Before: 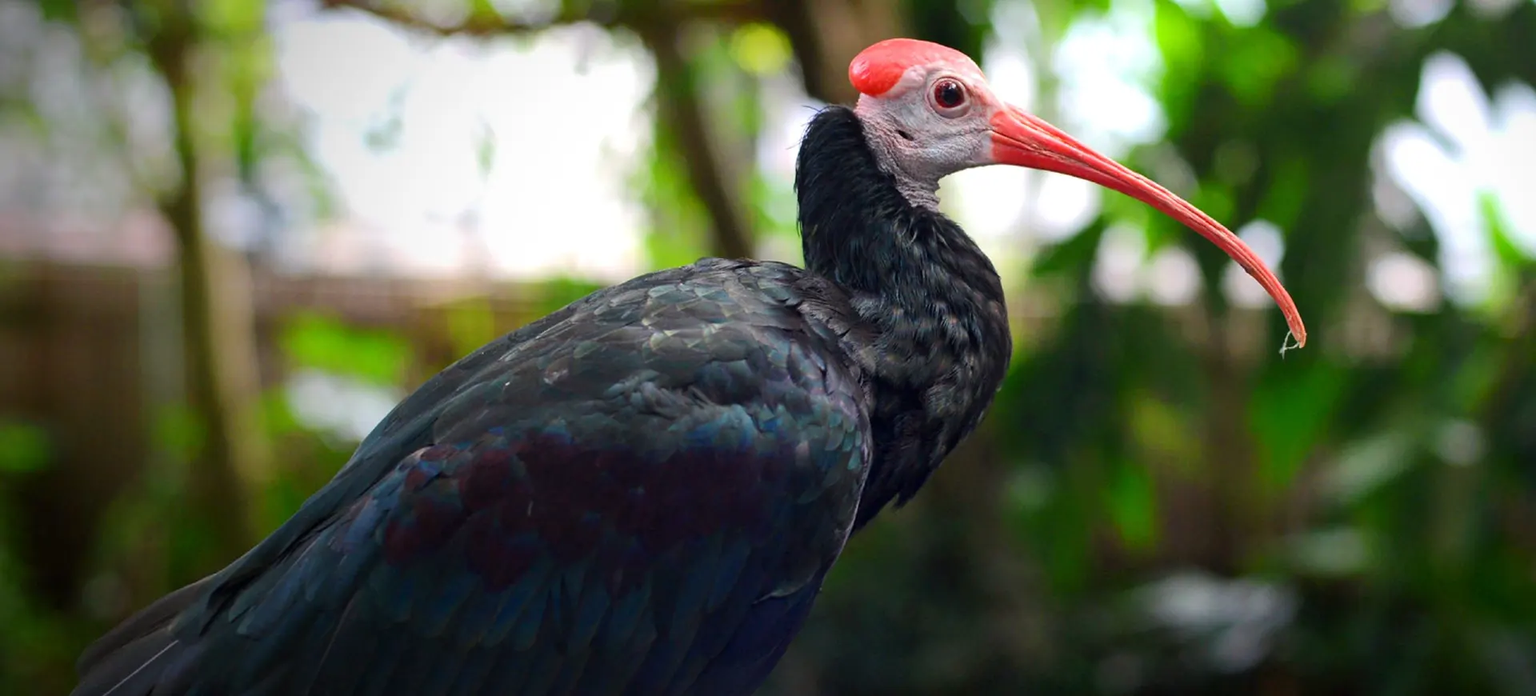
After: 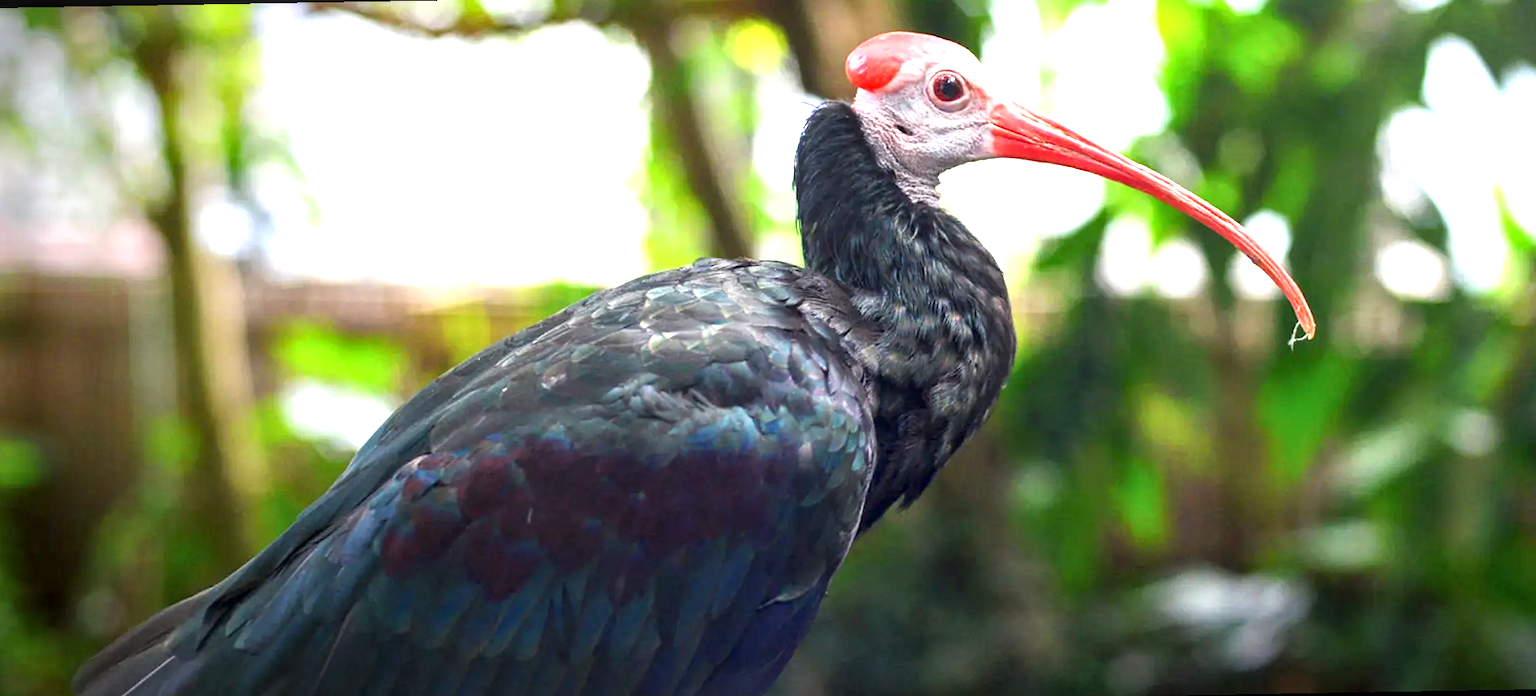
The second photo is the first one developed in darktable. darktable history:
local contrast: on, module defaults
rotate and perspective: rotation -1°, crop left 0.011, crop right 0.989, crop top 0.025, crop bottom 0.975
exposure: black level correction 0, exposure 1.3 EV, compensate exposure bias true, compensate highlight preservation false
